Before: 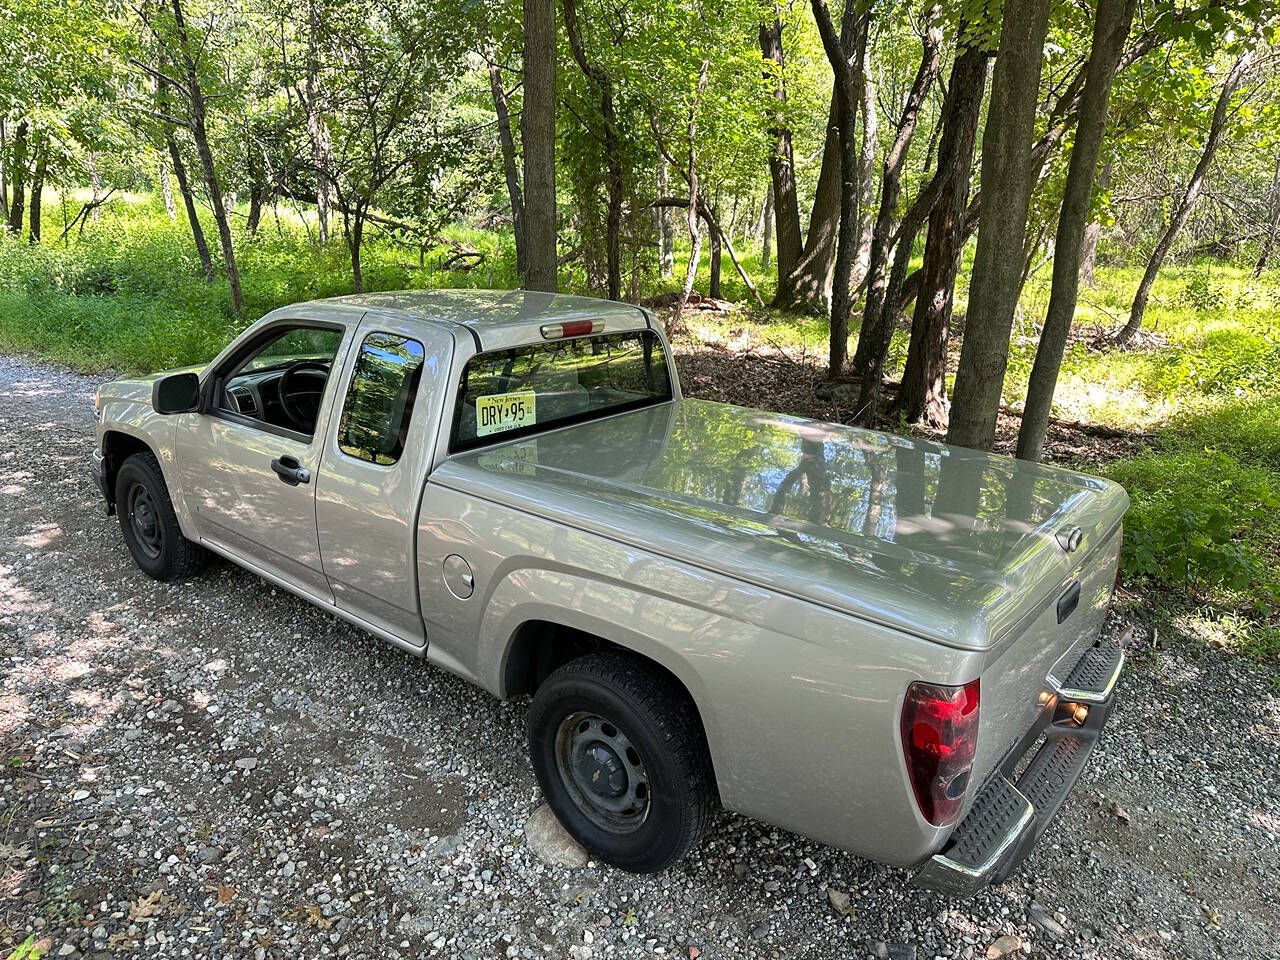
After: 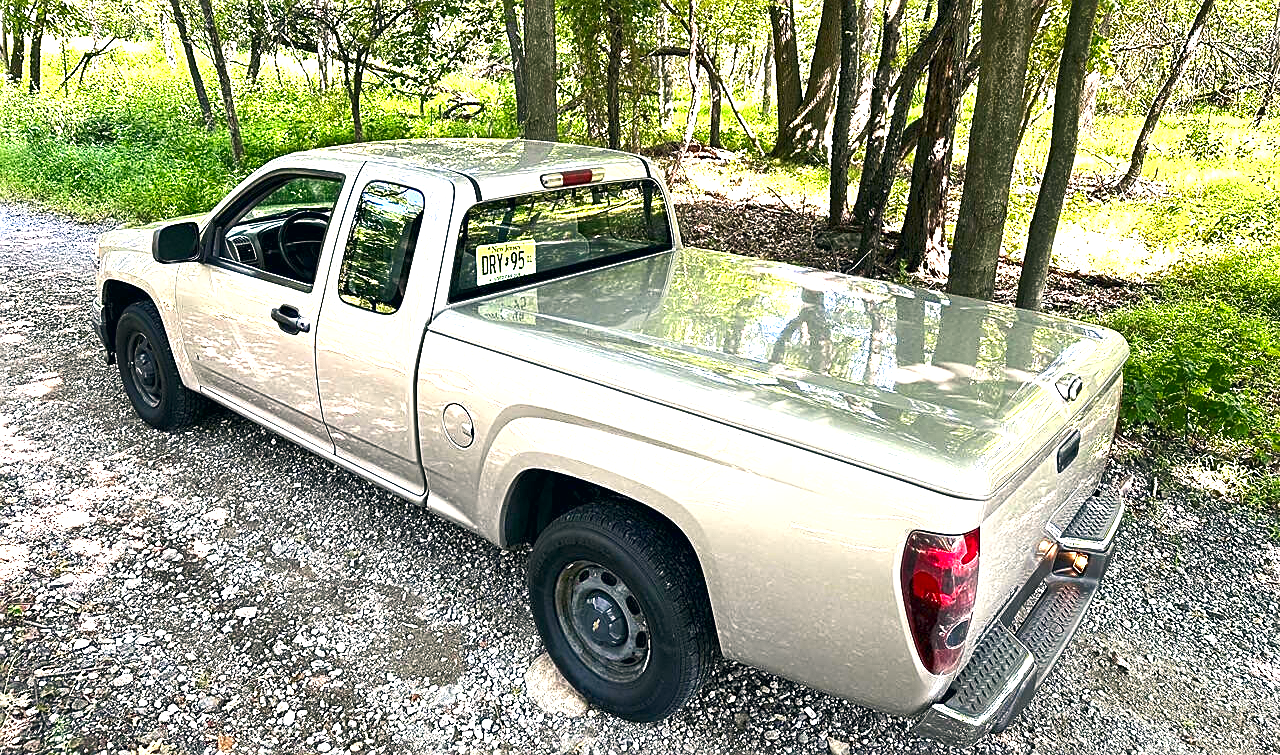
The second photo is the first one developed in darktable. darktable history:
color correction: highlights a* 5.42, highlights b* 5.32, shadows a* -4.6, shadows b* -5
shadows and highlights: radius 263, soften with gaussian
exposure: black level correction 0.001, exposure 1.73 EV, compensate exposure bias true, compensate highlight preservation false
sharpen: on, module defaults
crop and rotate: top 15.829%, bottom 5.462%
contrast brightness saturation: saturation -0.066
